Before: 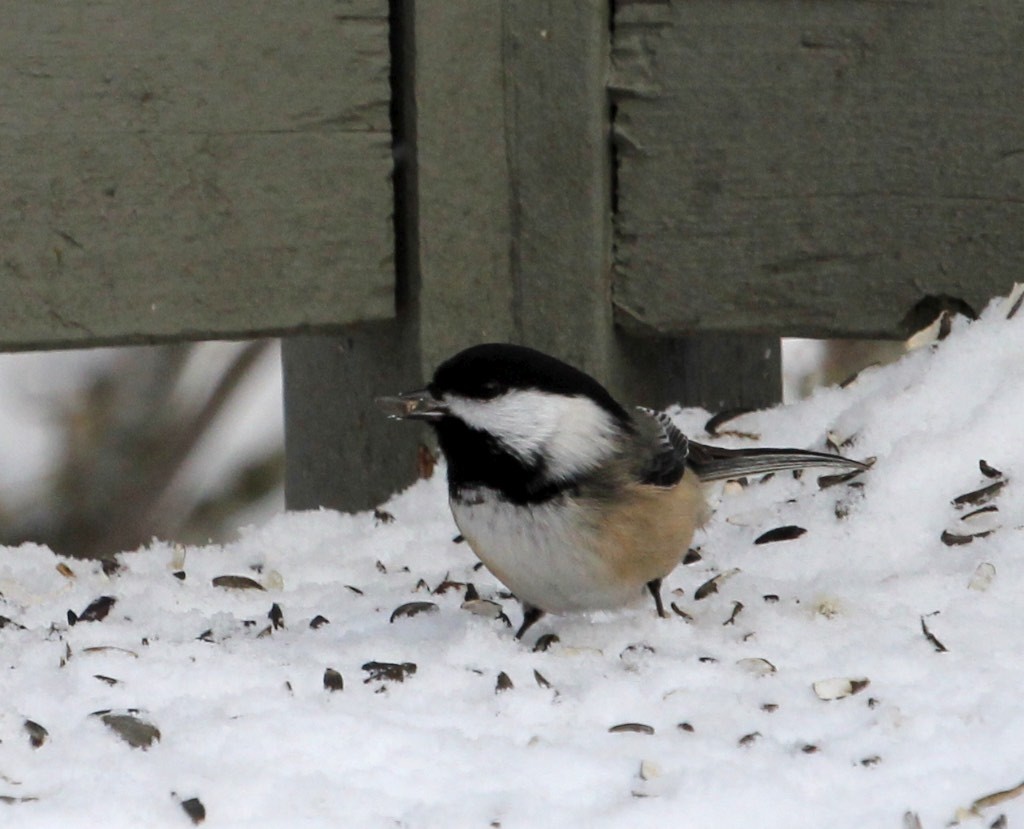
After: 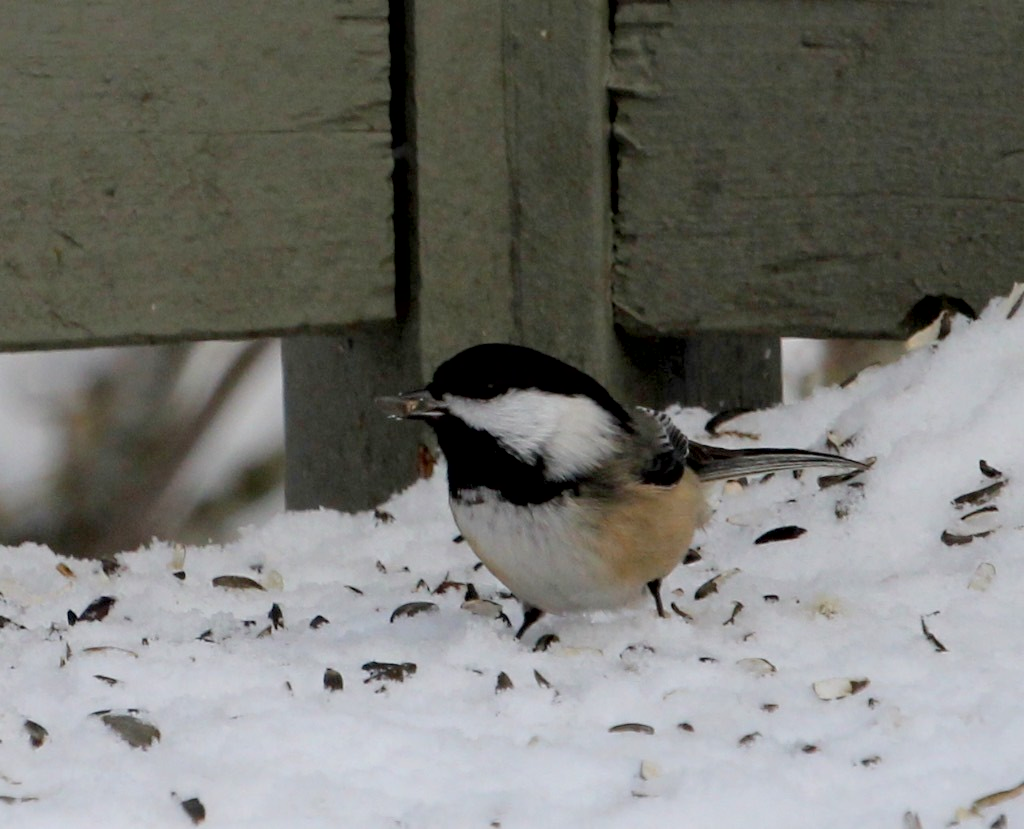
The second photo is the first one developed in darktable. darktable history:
contrast brightness saturation: brightness 0.085, saturation 0.192
exposure: black level correction 0.011, exposure -0.485 EV, compensate highlight preservation false
